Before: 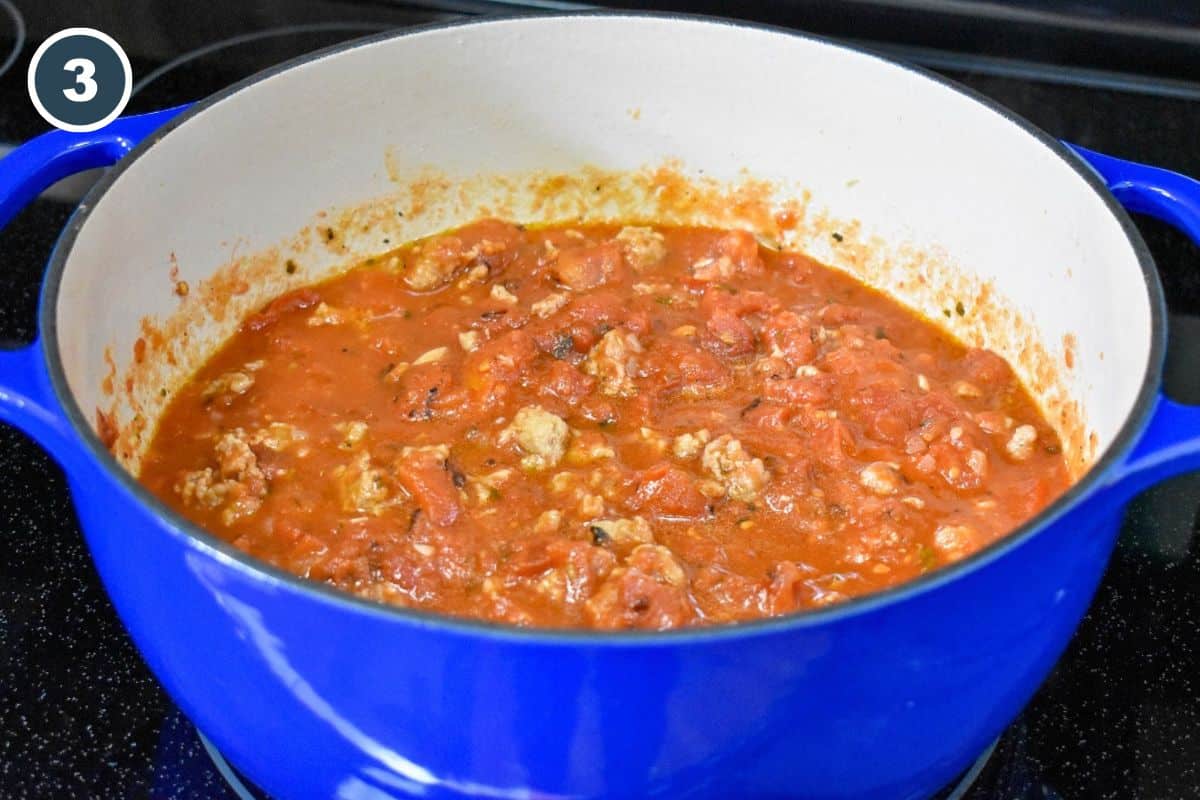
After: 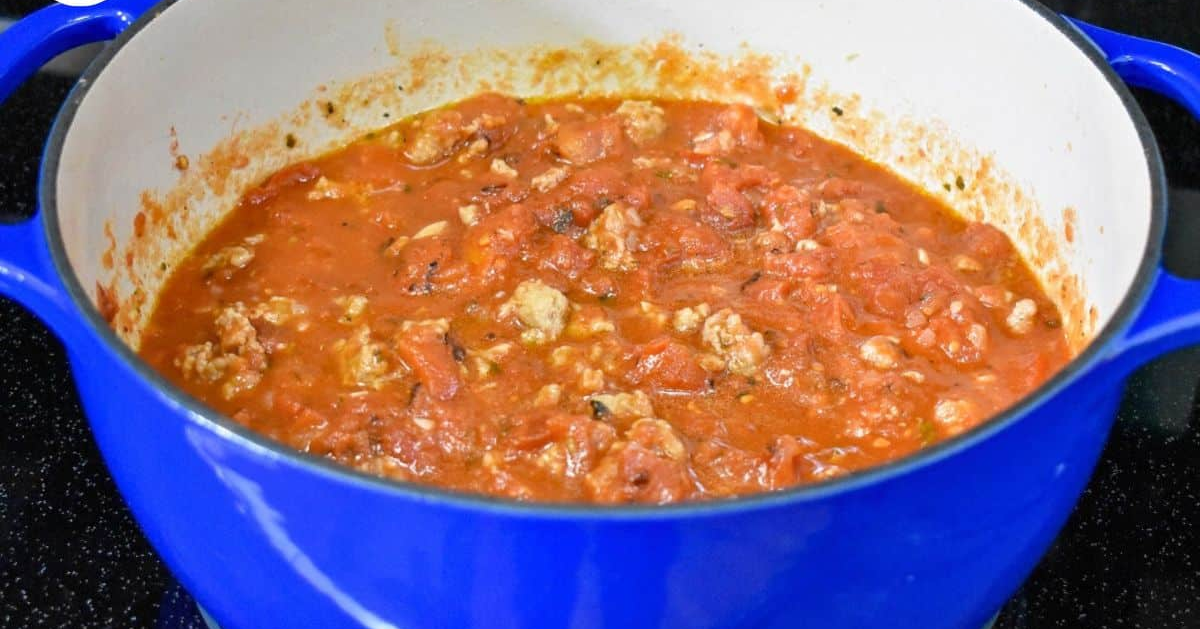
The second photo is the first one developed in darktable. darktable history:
crop and rotate: top 15.845%, bottom 5.457%
